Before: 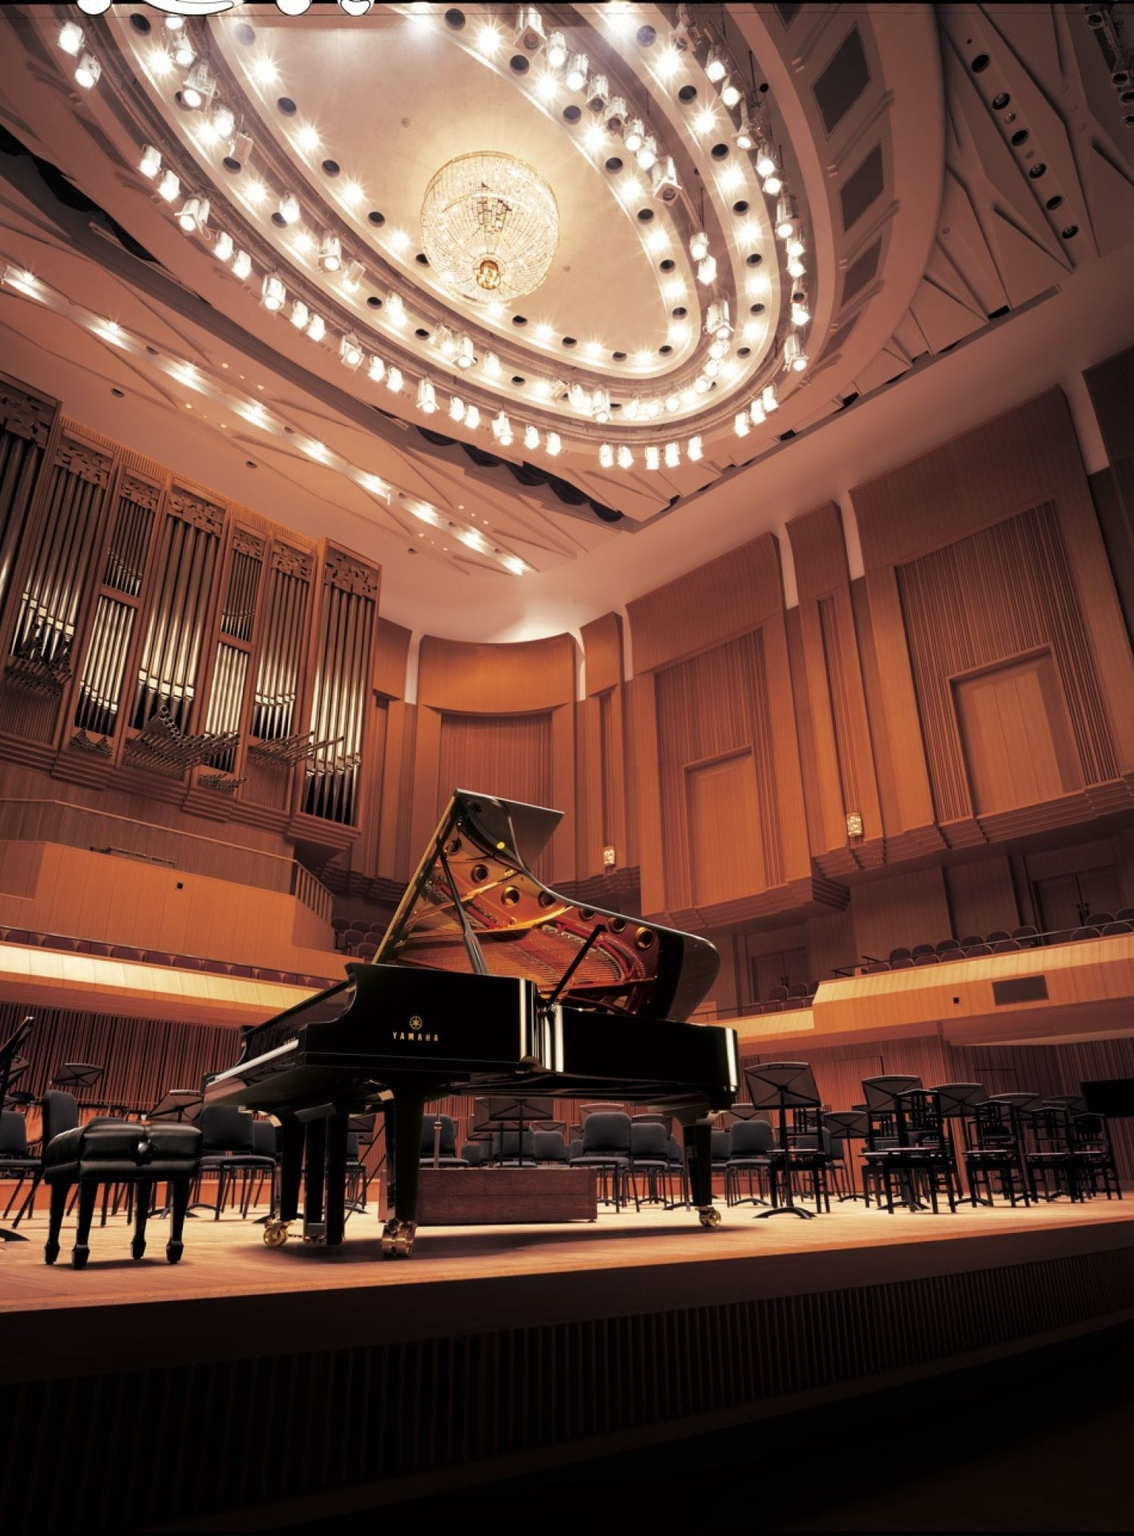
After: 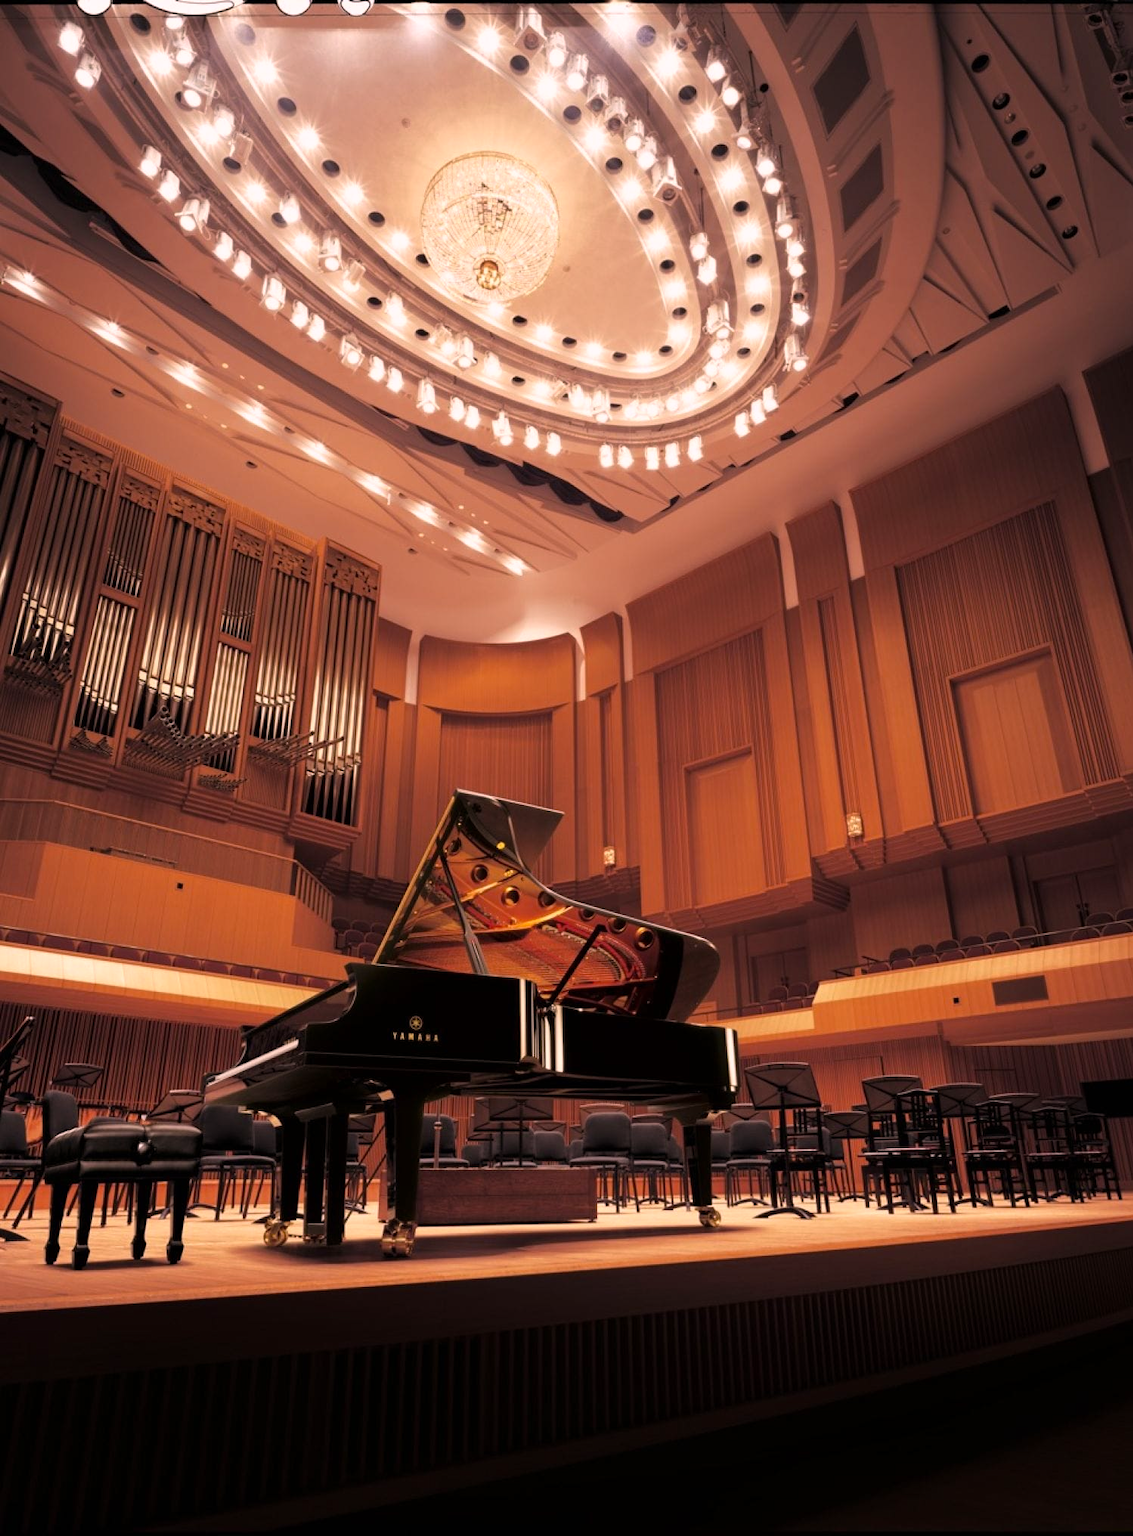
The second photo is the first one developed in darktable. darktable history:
contrast equalizer: y [[0.5 ×6], [0.5 ×6], [0.975, 0.964, 0.925, 0.865, 0.793, 0.721], [0 ×6], [0 ×6]]
color calibration: output R [1.063, -0.012, -0.003, 0], output B [-0.079, 0.047, 1, 0], gray › normalize channels true, illuminant custom, x 0.344, y 0.359, temperature 5040.61 K, gamut compression 0.023
